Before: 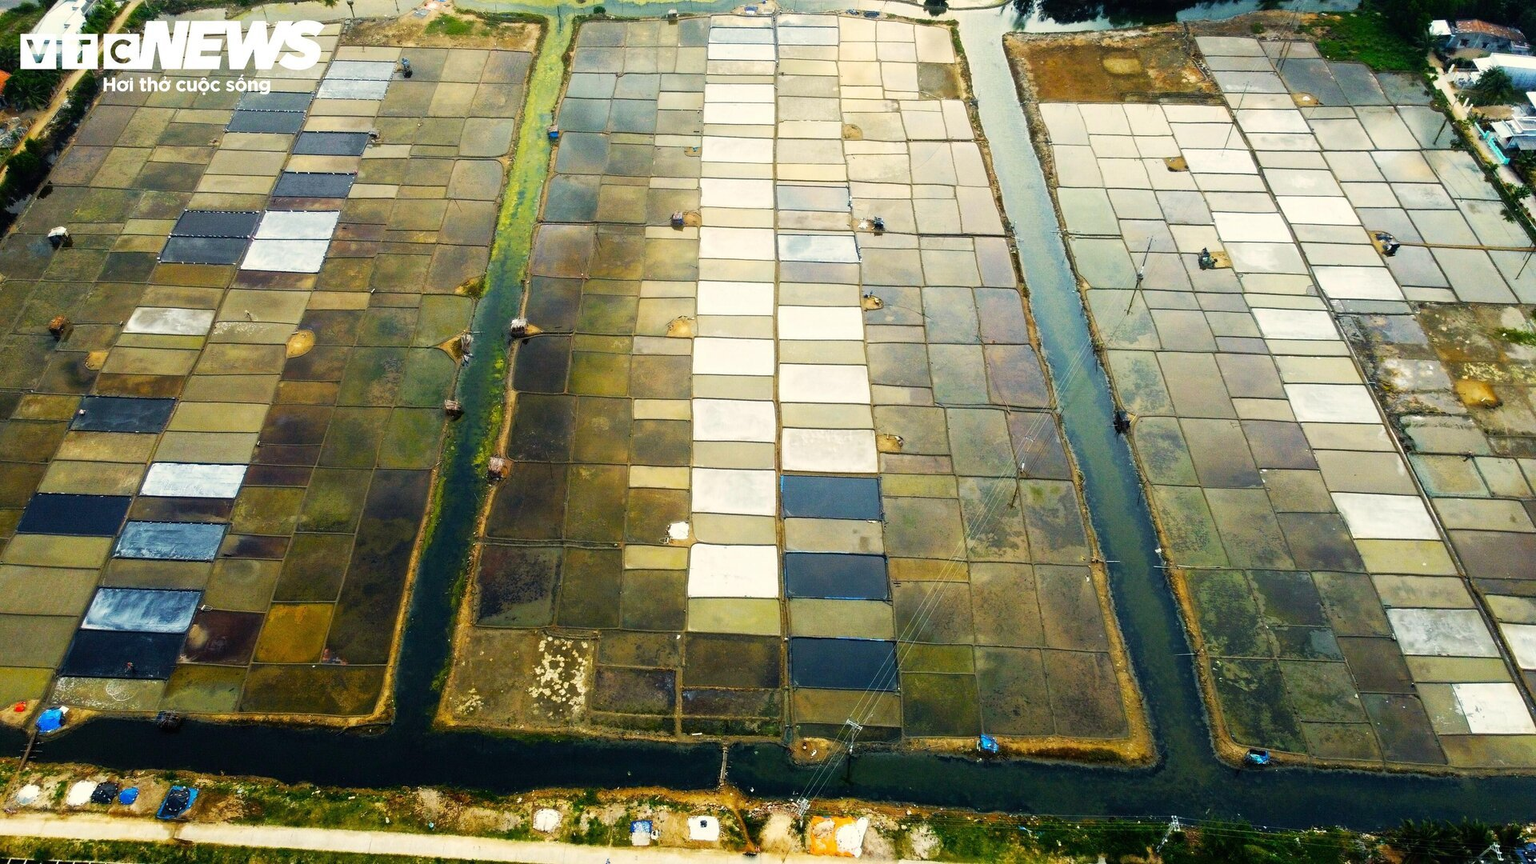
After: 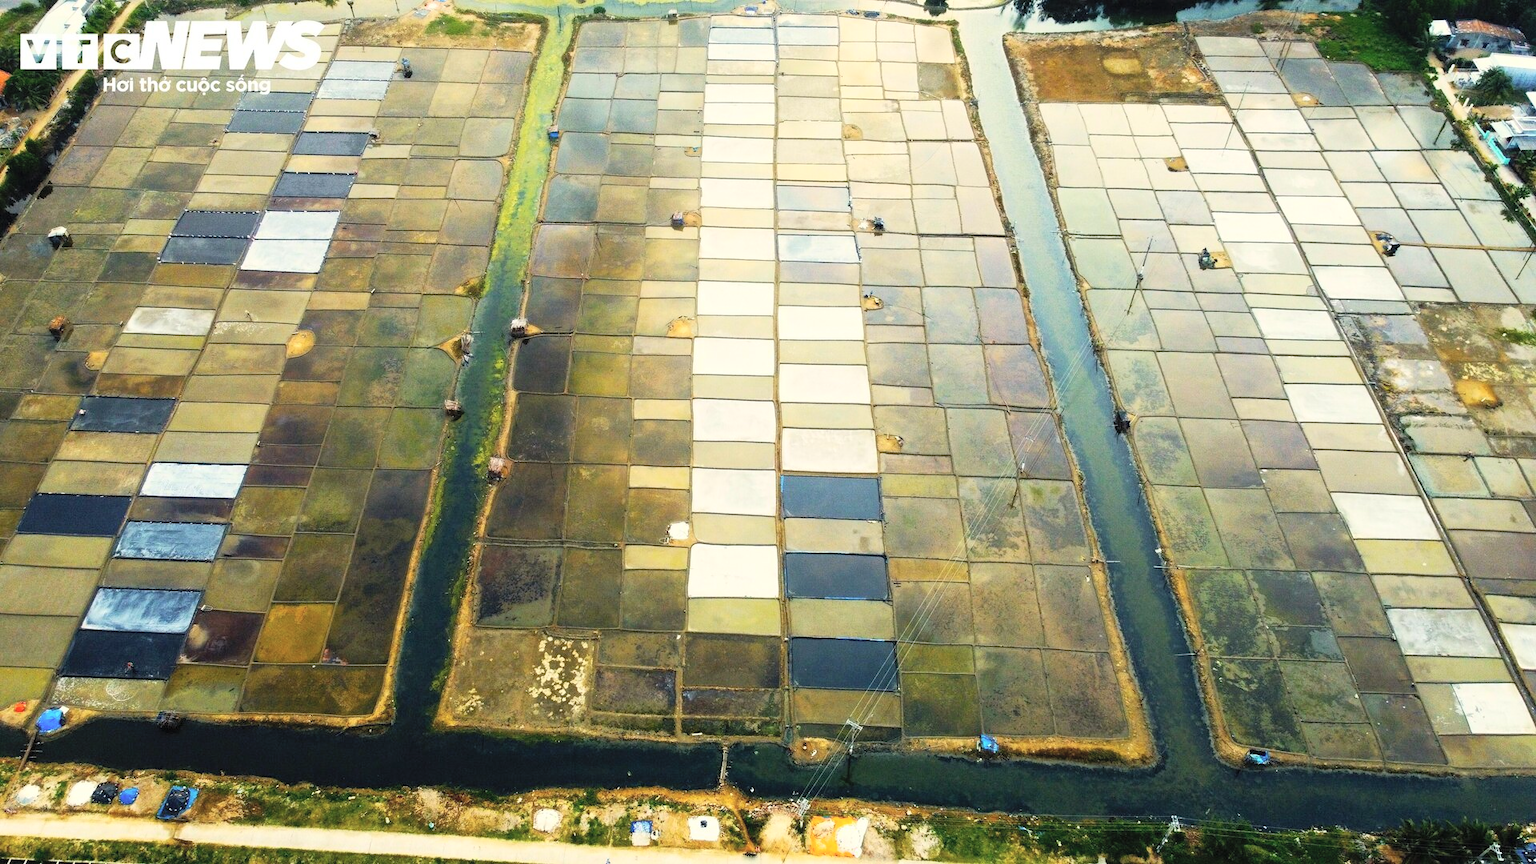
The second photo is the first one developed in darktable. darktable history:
contrast brightness saturation: contrast 0.145, brightness 0.226
